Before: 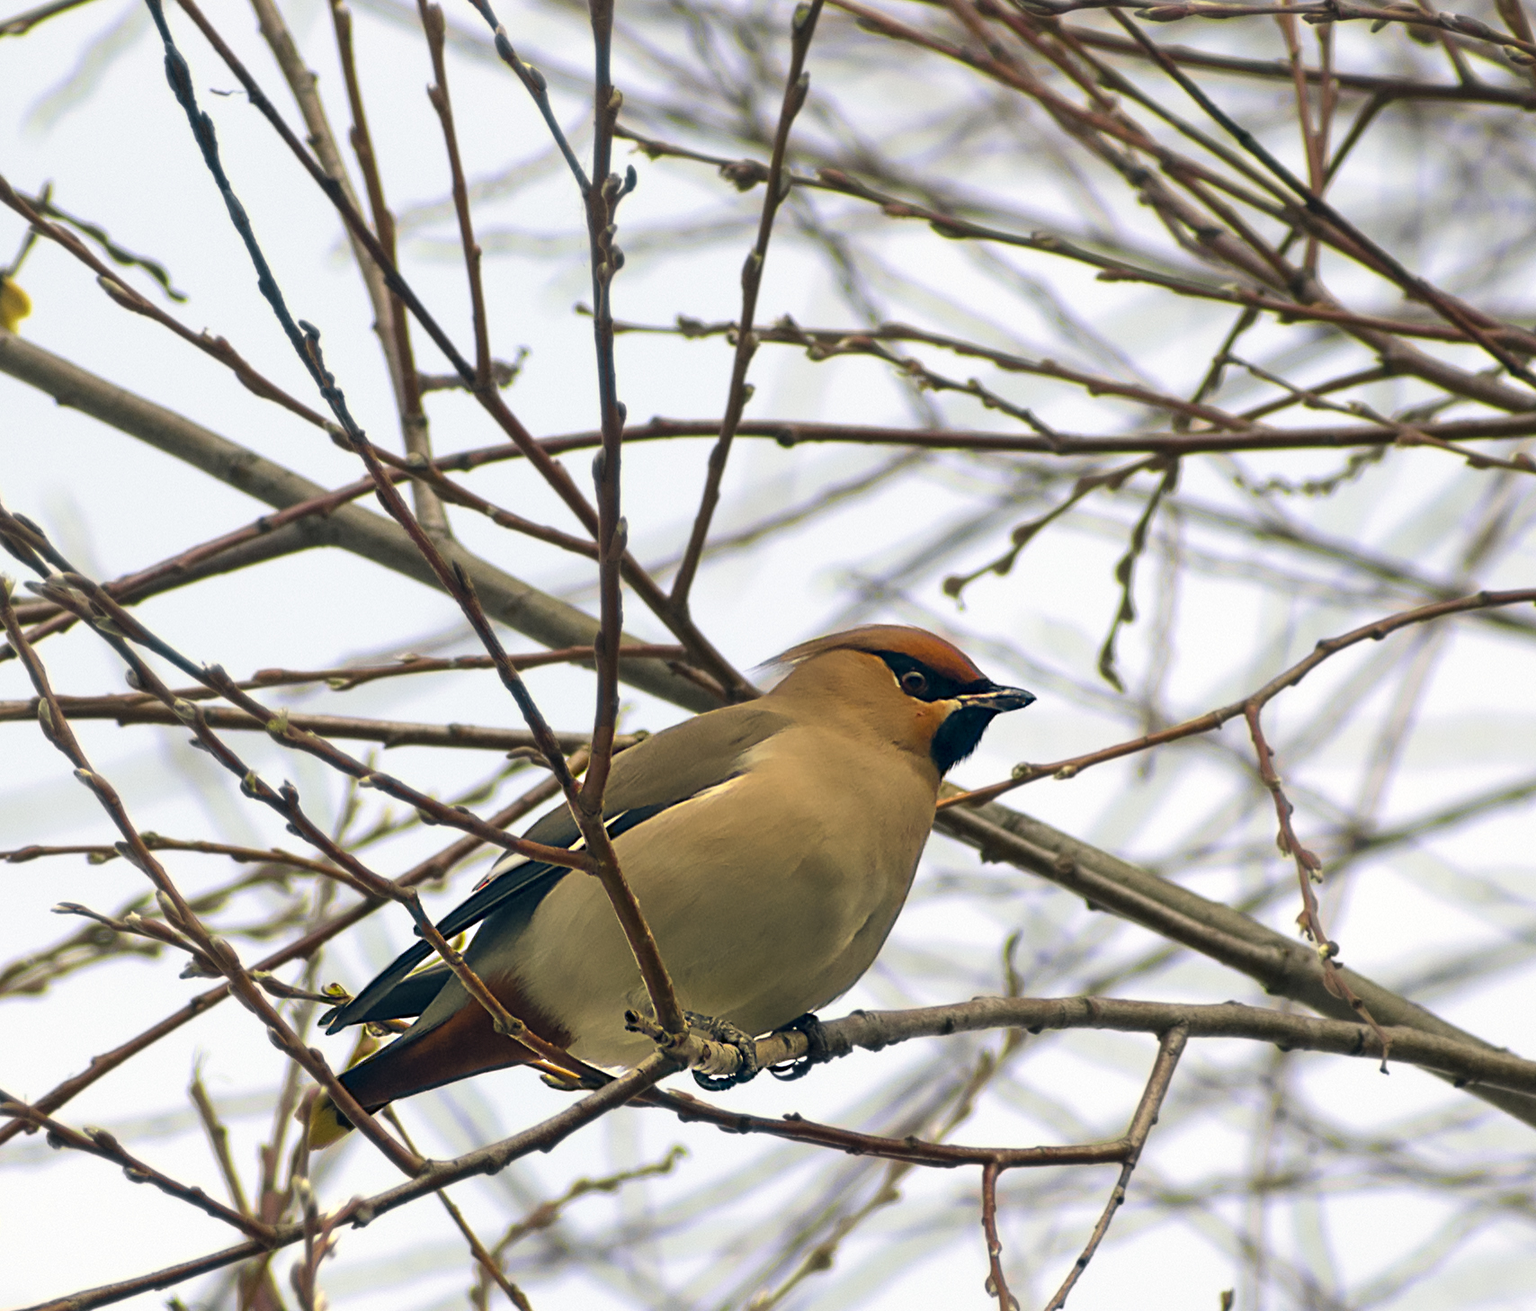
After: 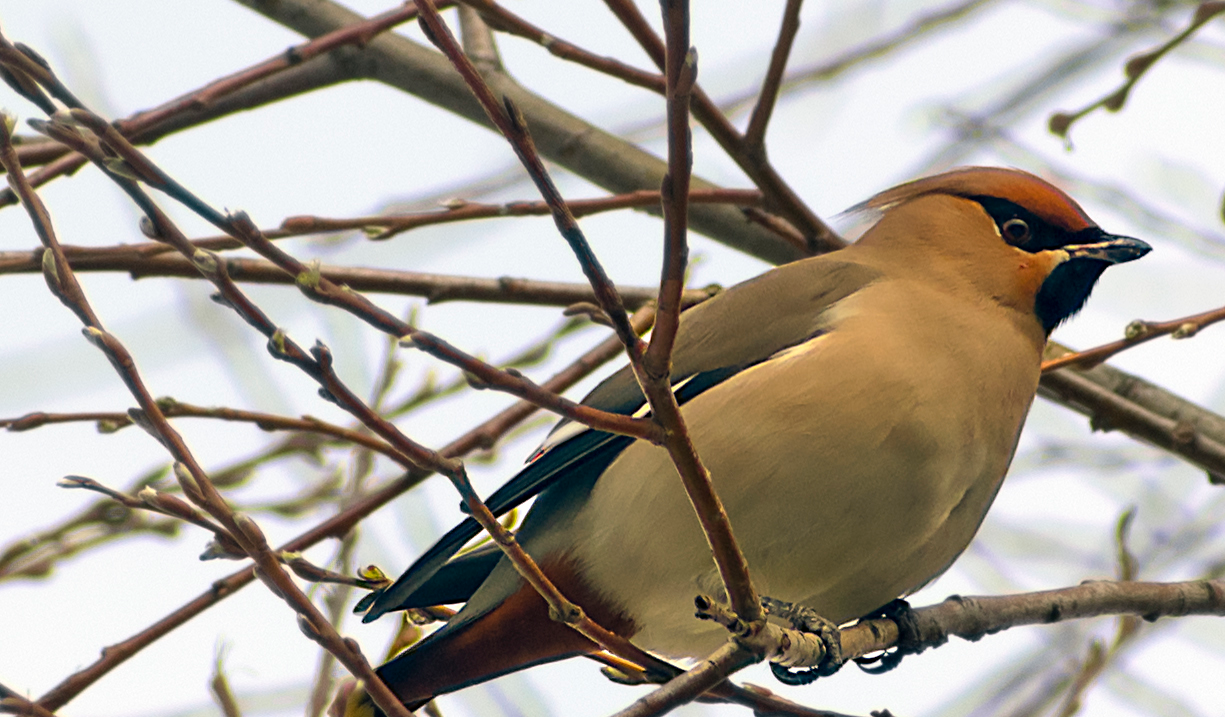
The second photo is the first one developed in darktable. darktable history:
crop: top 36.272%, right 28.246%, bottom 14.518%
